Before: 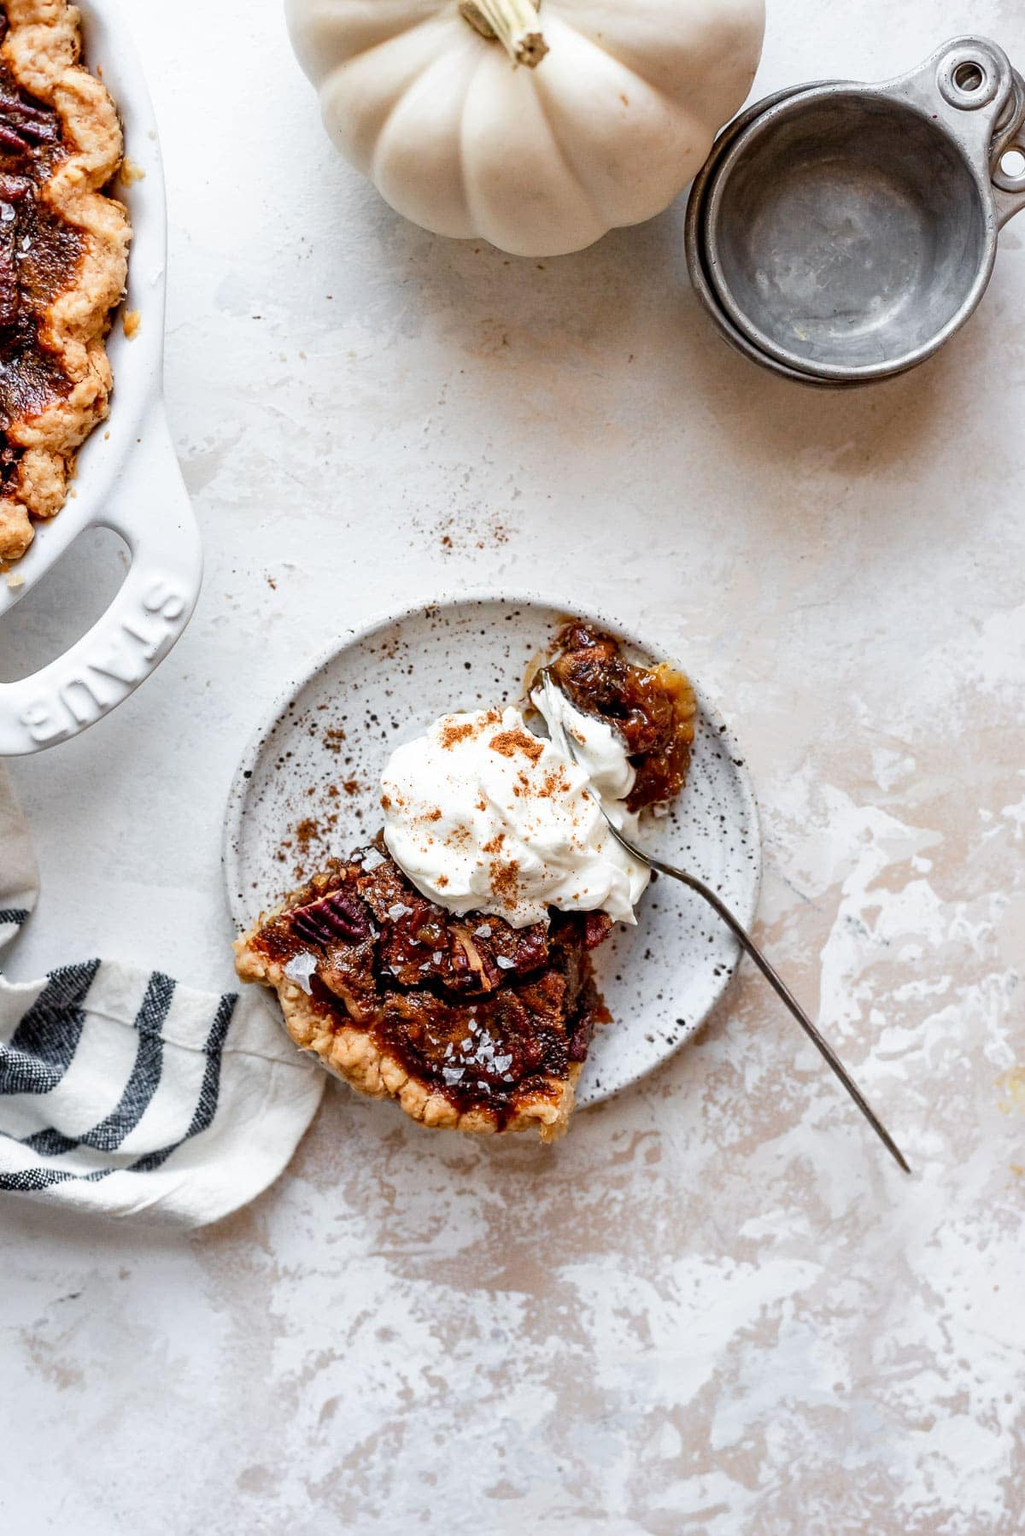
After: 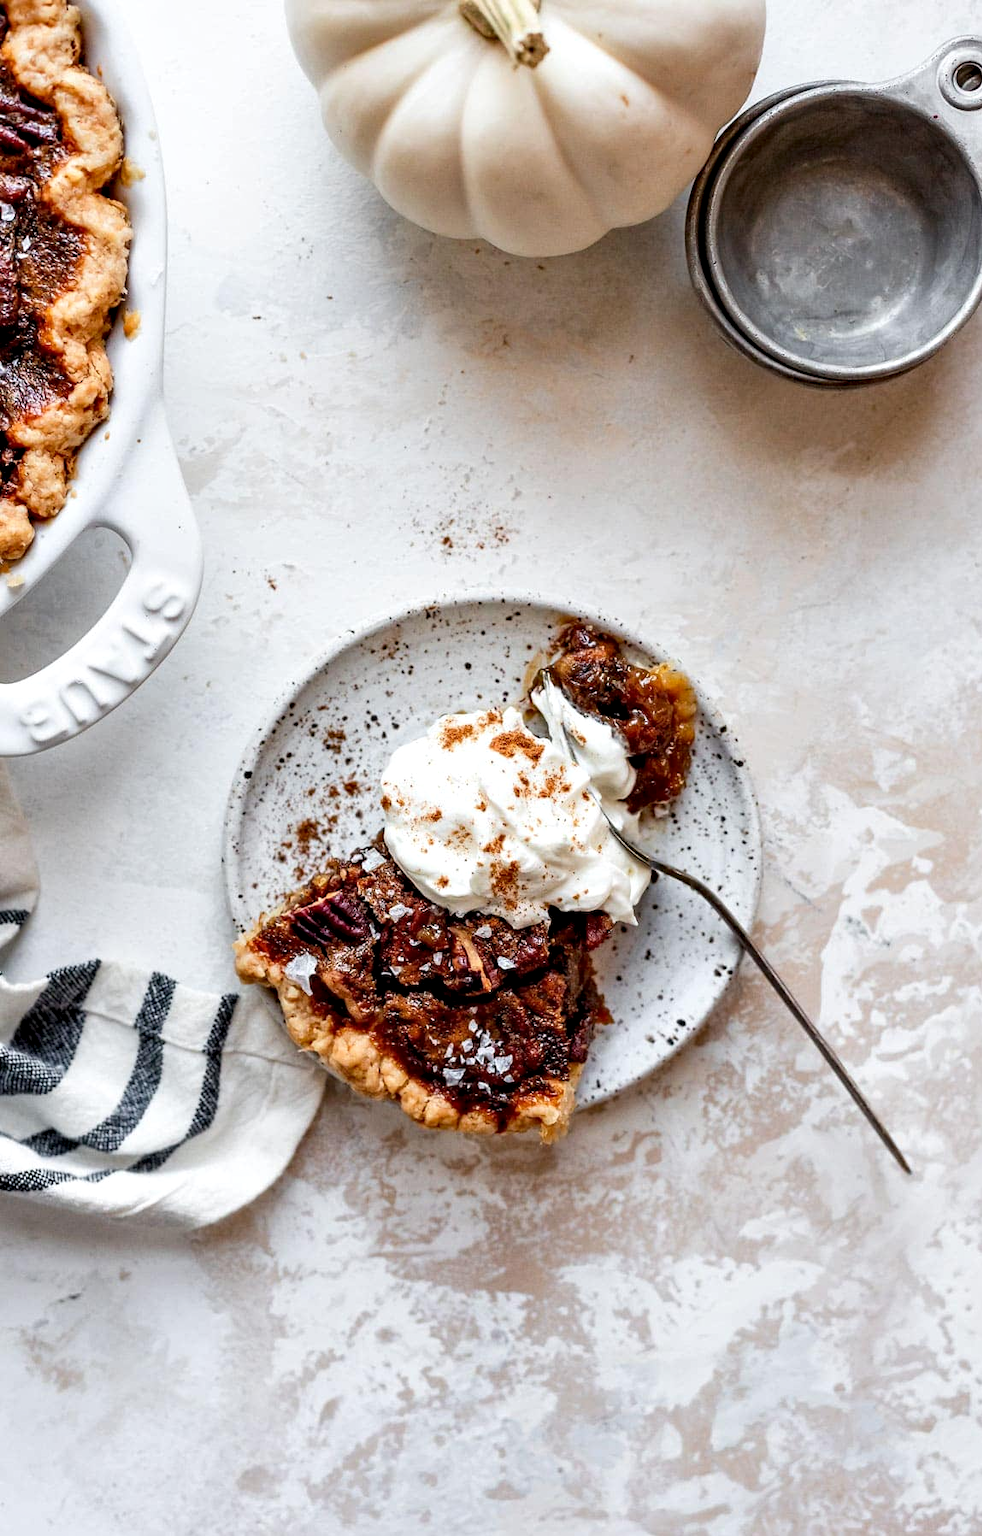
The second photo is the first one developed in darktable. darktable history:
crop: right 4.097%, bottom 0.033%
contrast equalizer: octaves 7, y [[0.6 ×6], [0.55 ×6], [0 ×6], [0 ×6], [0 ×6]], mix 0.272
